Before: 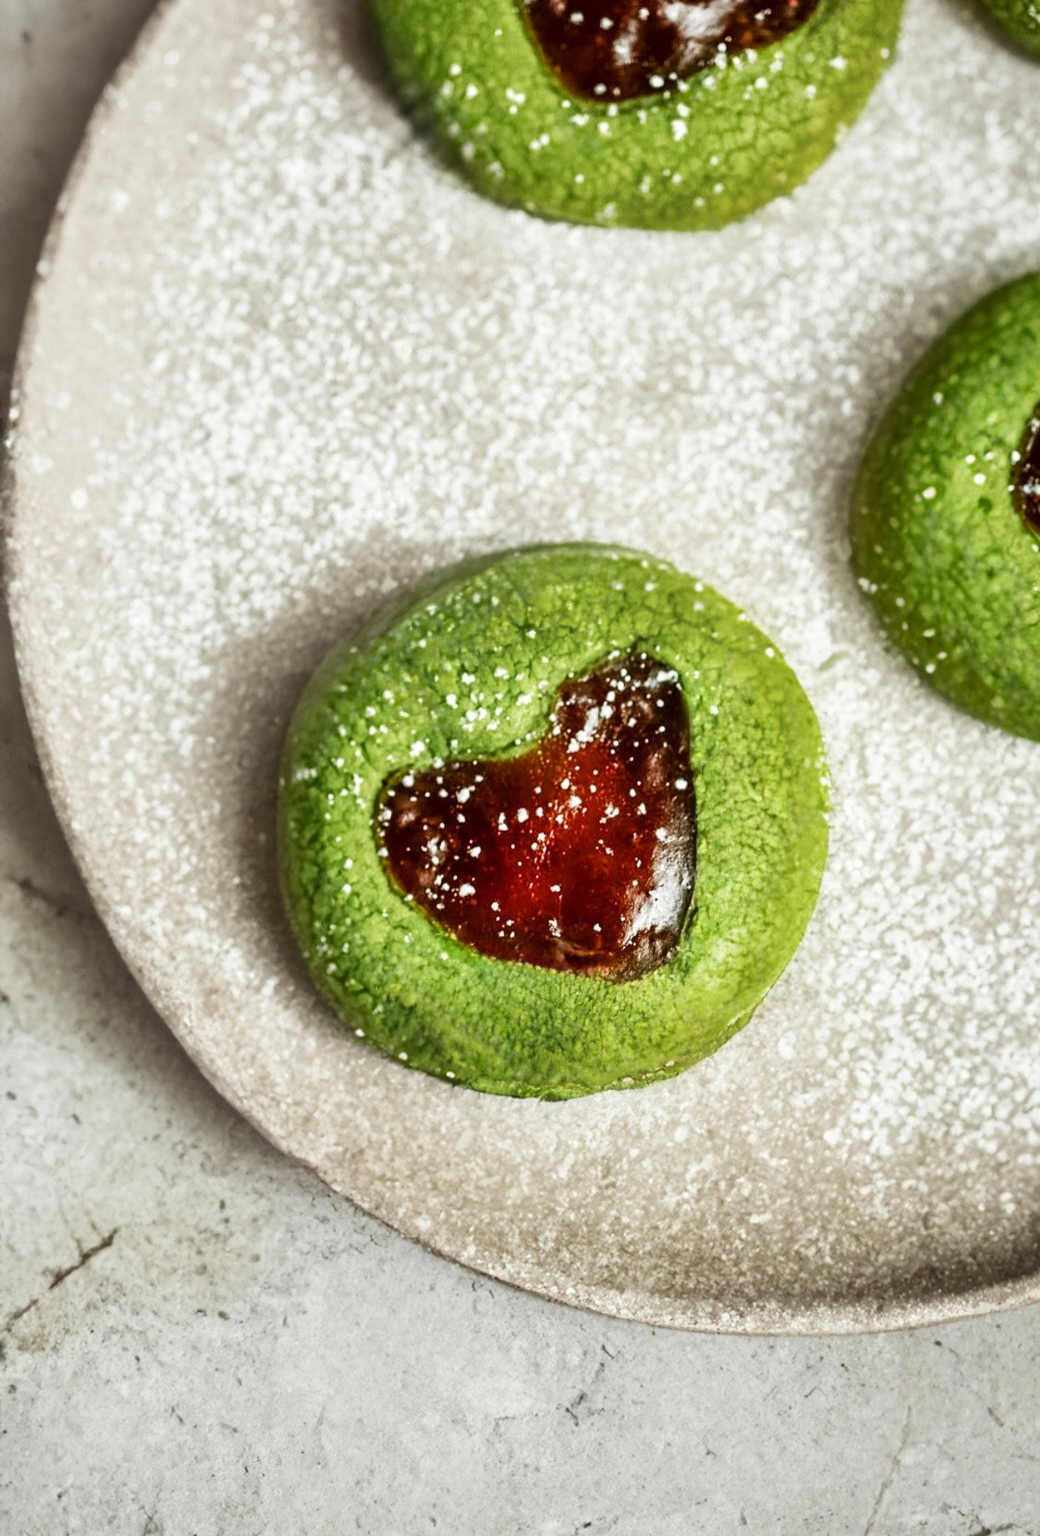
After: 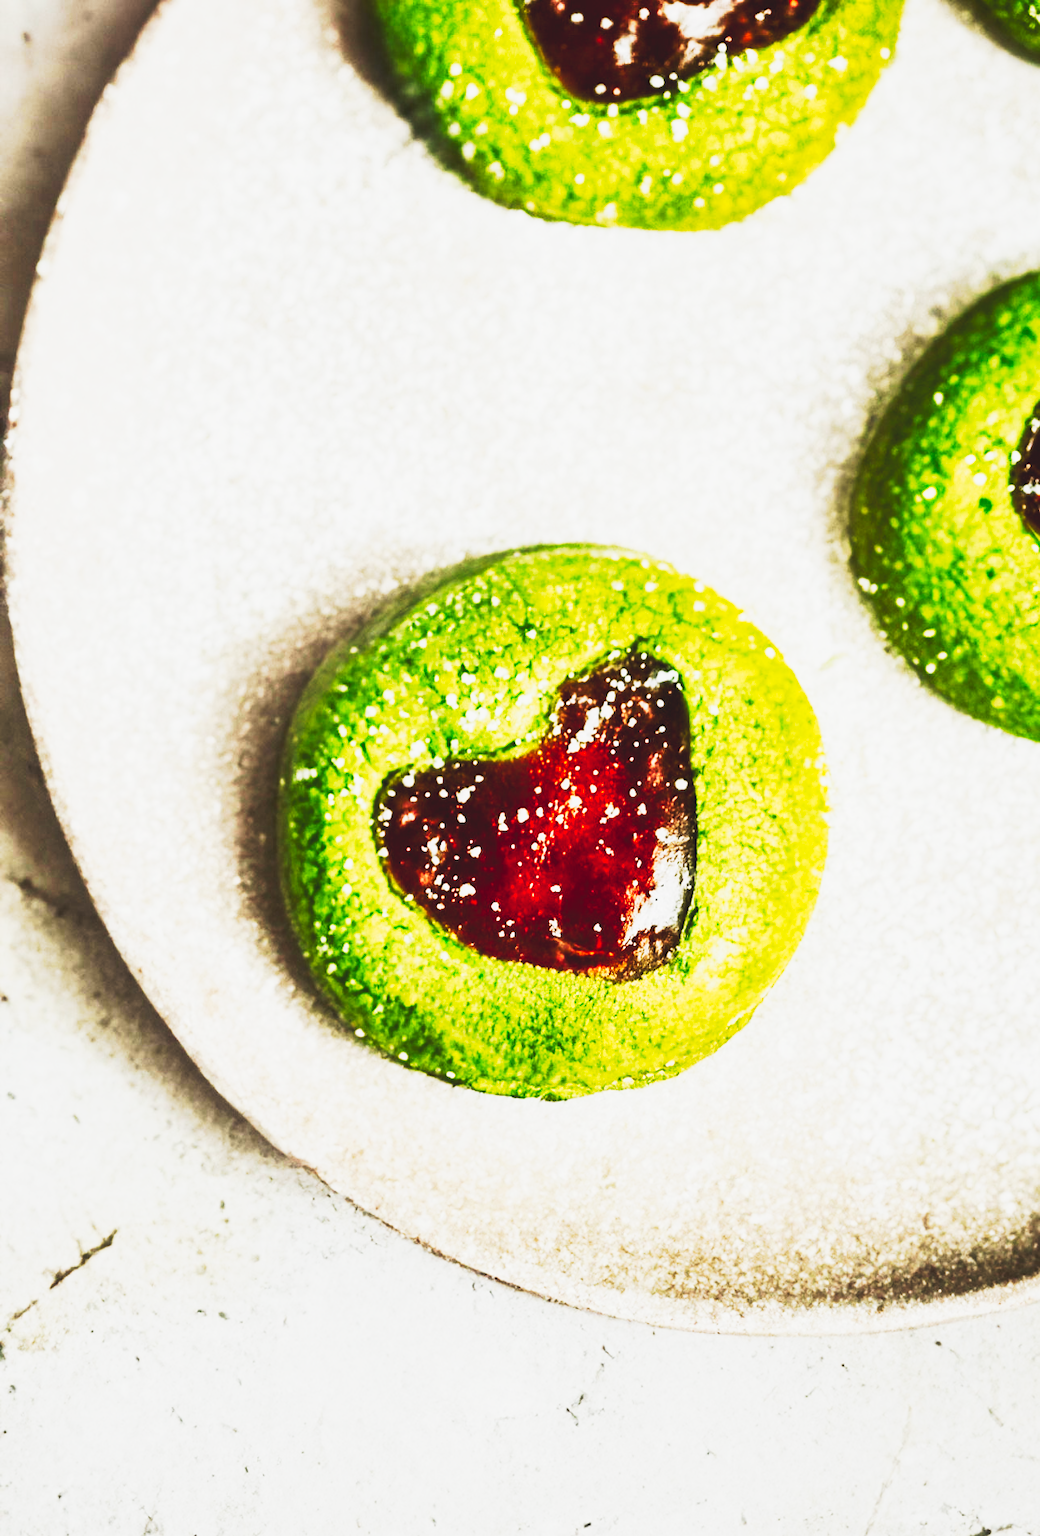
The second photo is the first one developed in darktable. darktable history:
tone curve: curves: ch0 [(0, 0.098) (0.262, 0.324) (0.421, 0.59) (0.54, 0.803) (0.725, 0.922) (0.99, 0.974)], preserve colors none
contrast brightness saturation: contrast 0.18, saturation 0.31
